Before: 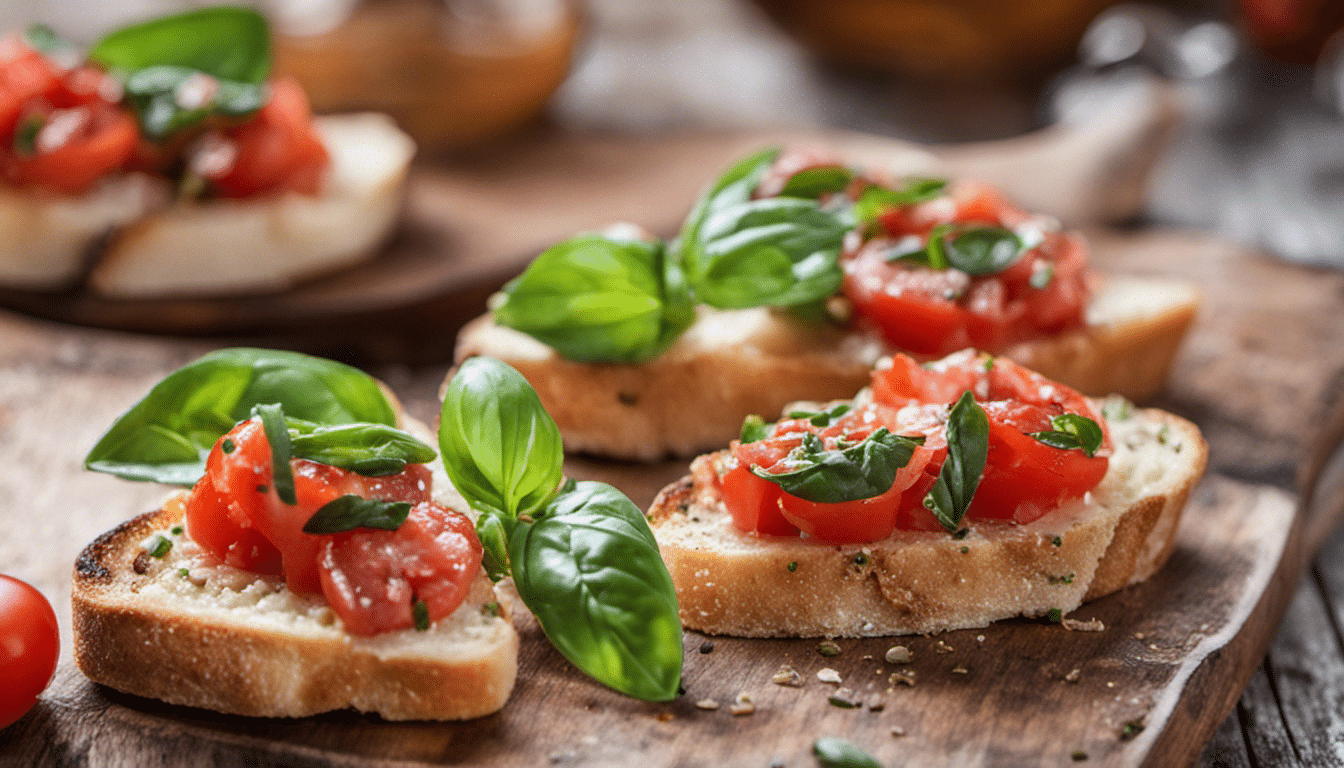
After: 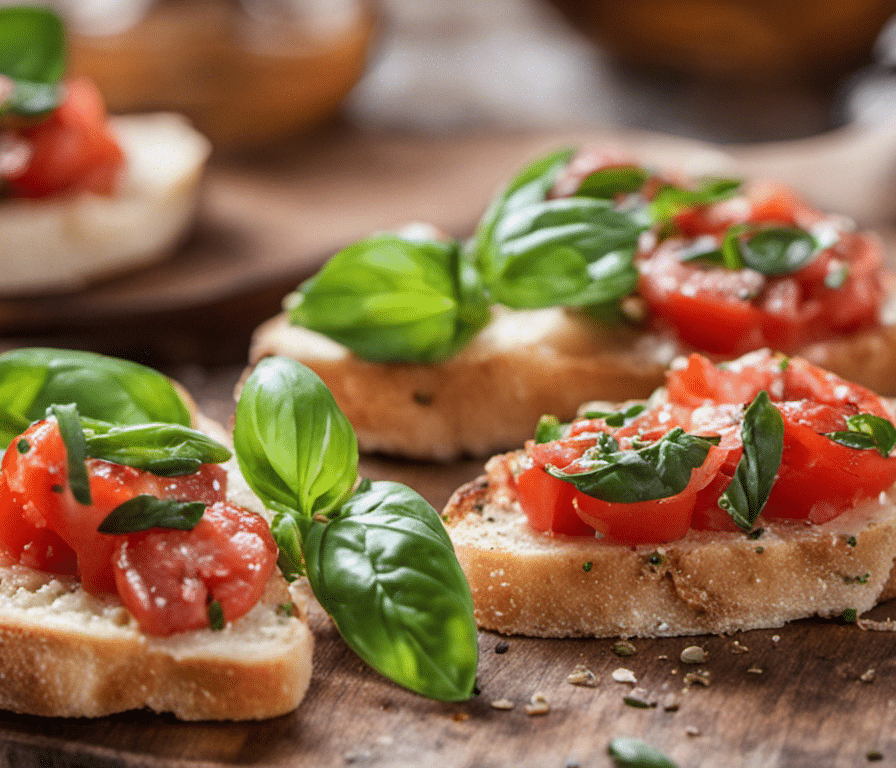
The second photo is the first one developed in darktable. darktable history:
crop and rotate: left 15.281%, right 17.985%
